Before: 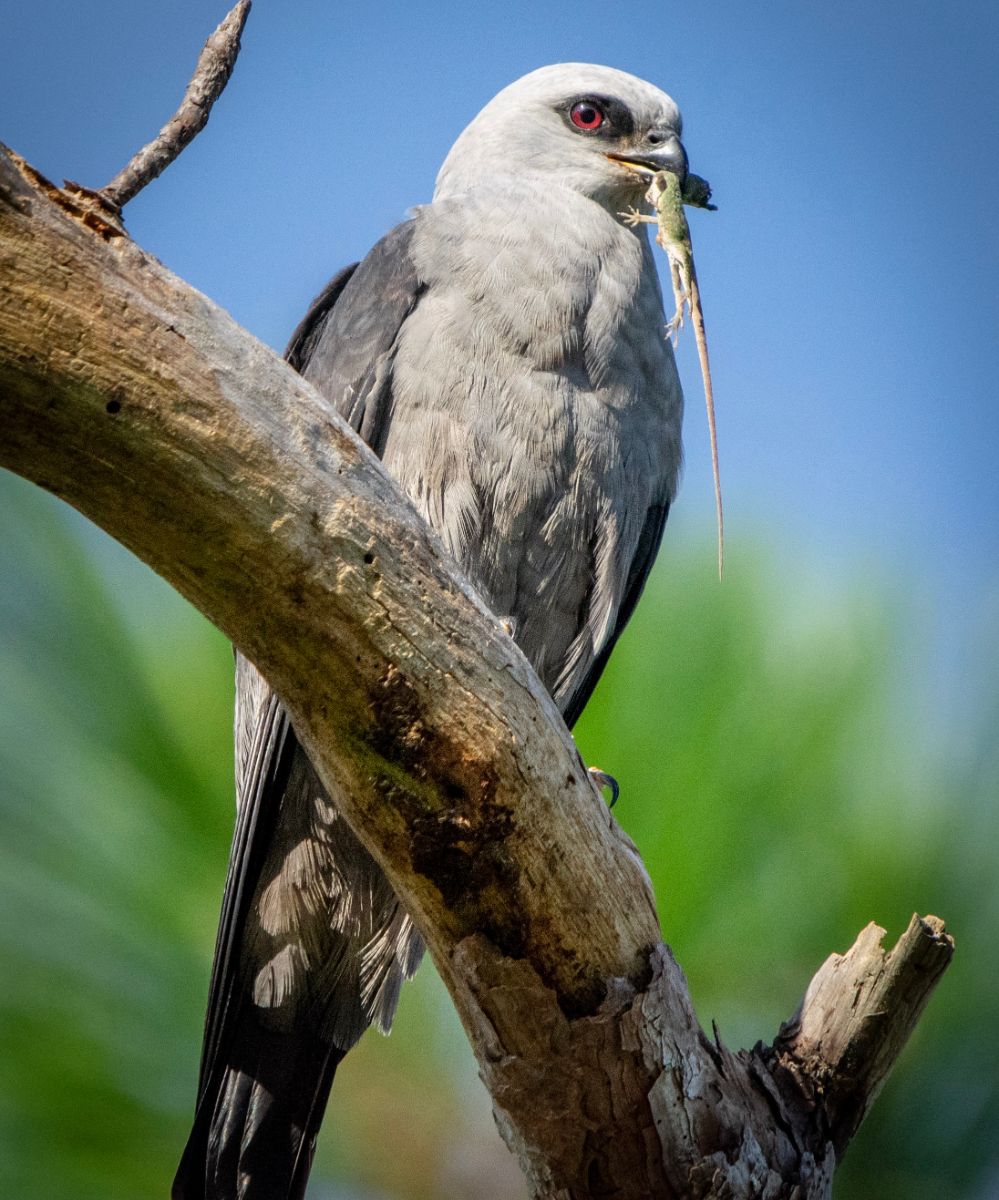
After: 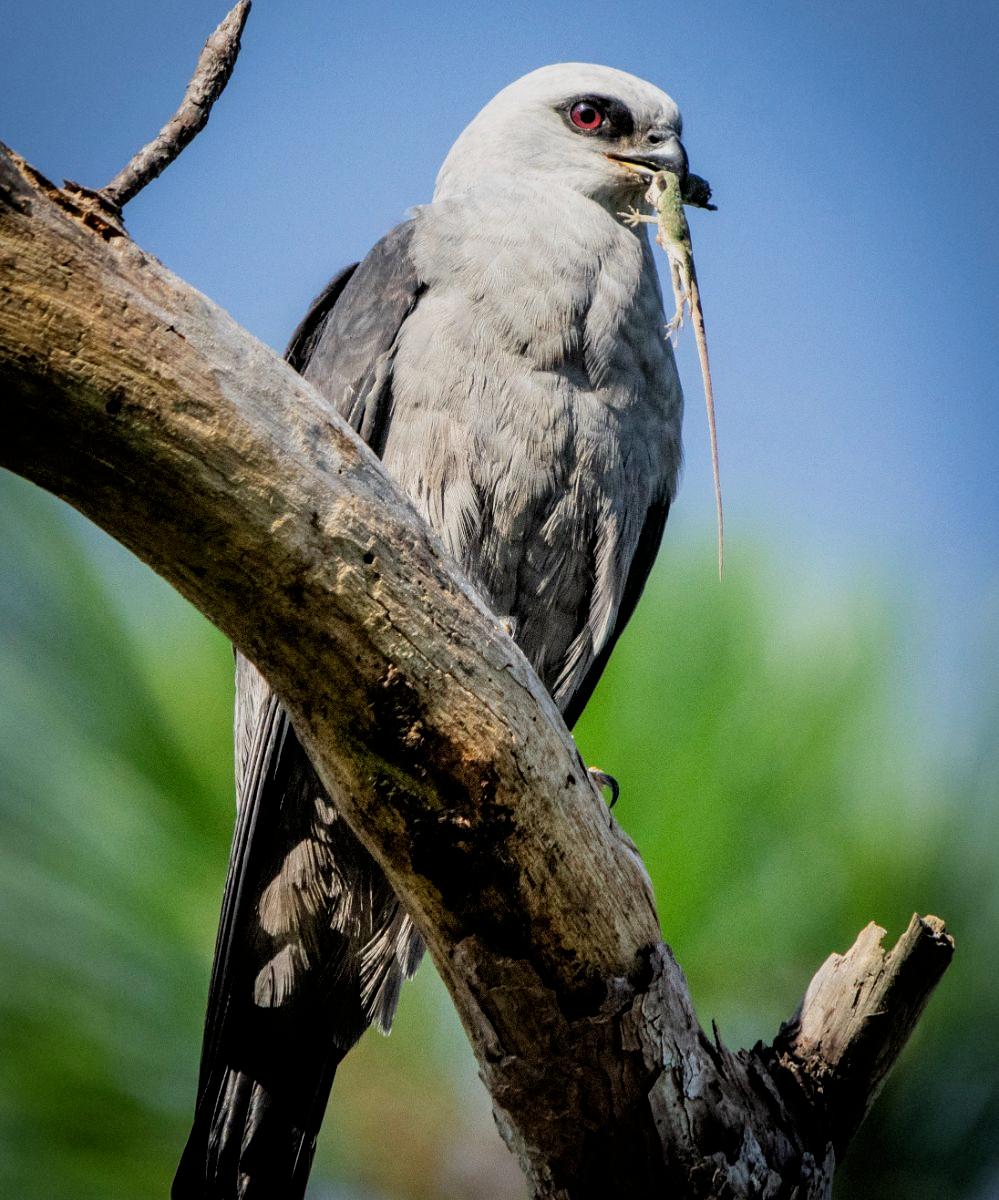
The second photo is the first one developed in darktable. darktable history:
filmic rgb: black relative exposure -5.04 EV, white relative exposure 3.53 EV, hardness 3.18, contrast 1.201, highlights saturation mix -49.81%
